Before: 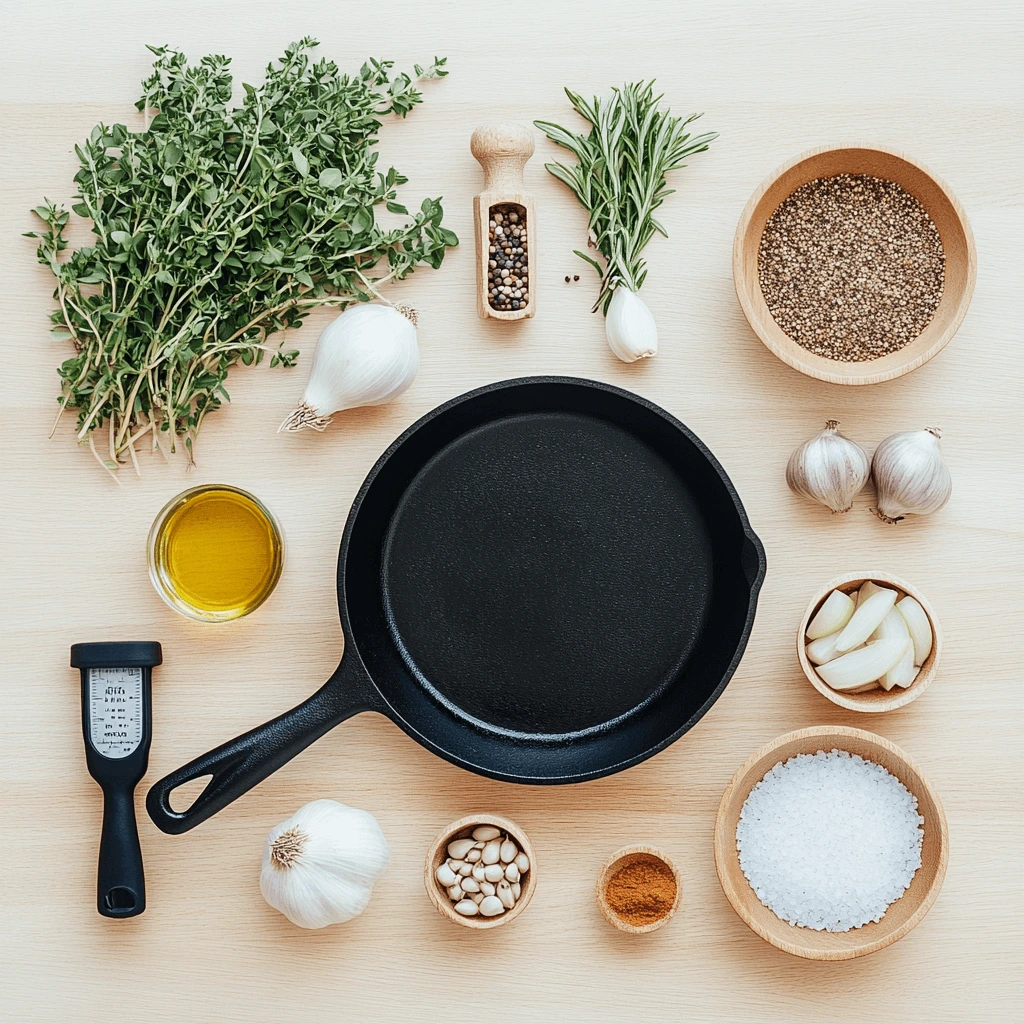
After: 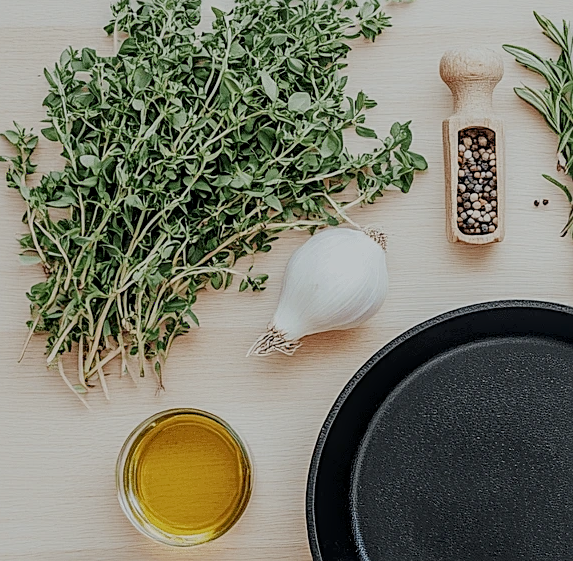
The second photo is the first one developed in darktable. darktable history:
local contrast: highlights 61%, detail 143%, midtone range 0.421
sharpen: on, module defaults
crop and rotate: left 3.045%, top 7.481%, right 40.942%, bottom 37.661%
filmic rgb: middle gray luminance 4.14%, black relative exposure -12.91 EV, white relative exposure 5.03 EV, target black luminance 0%, hardness 5.15, latitude 59.64%, contrast 0.757, highlights saturation mix 4.42%, shadows ↔ highlights balance 25.87%
